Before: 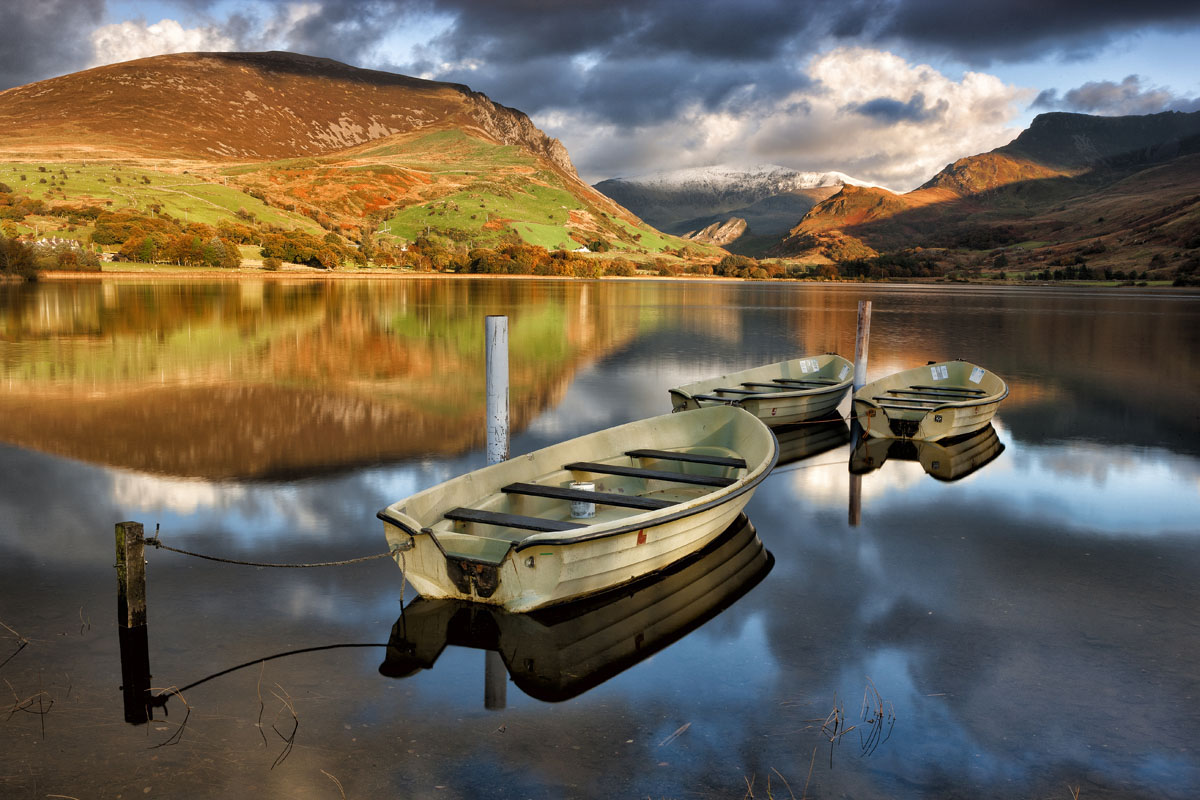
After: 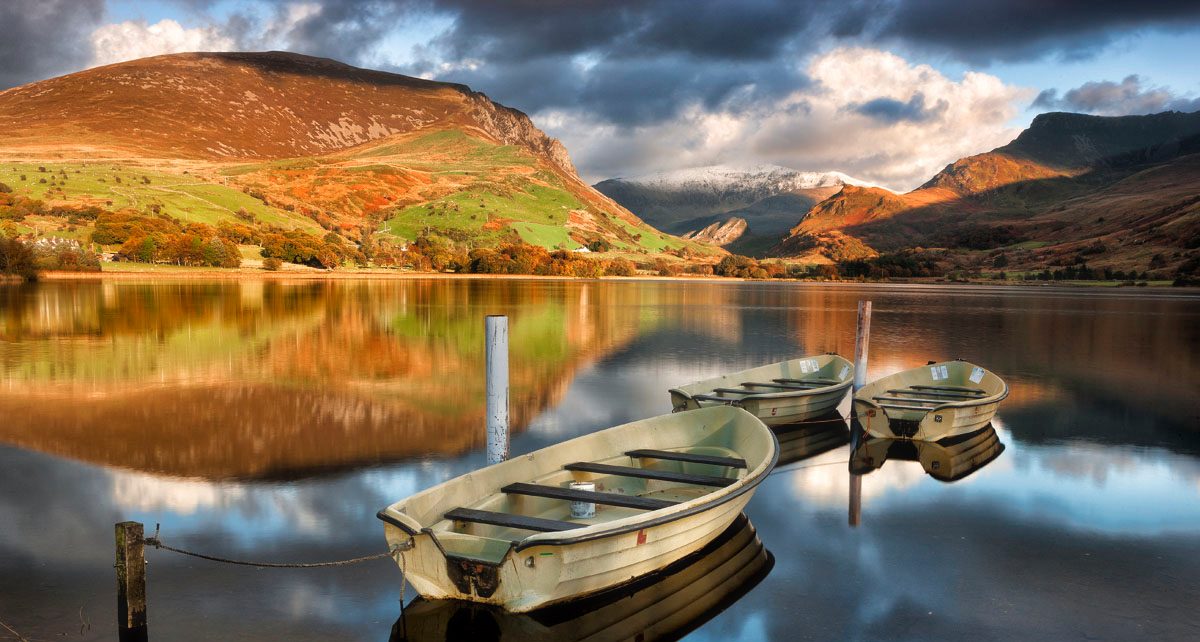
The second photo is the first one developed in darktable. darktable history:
haze removal: strength -0.1, adaptive false
bloom: size 9%, threshold 100%, strength 7%
crop: bottom 19.644%
